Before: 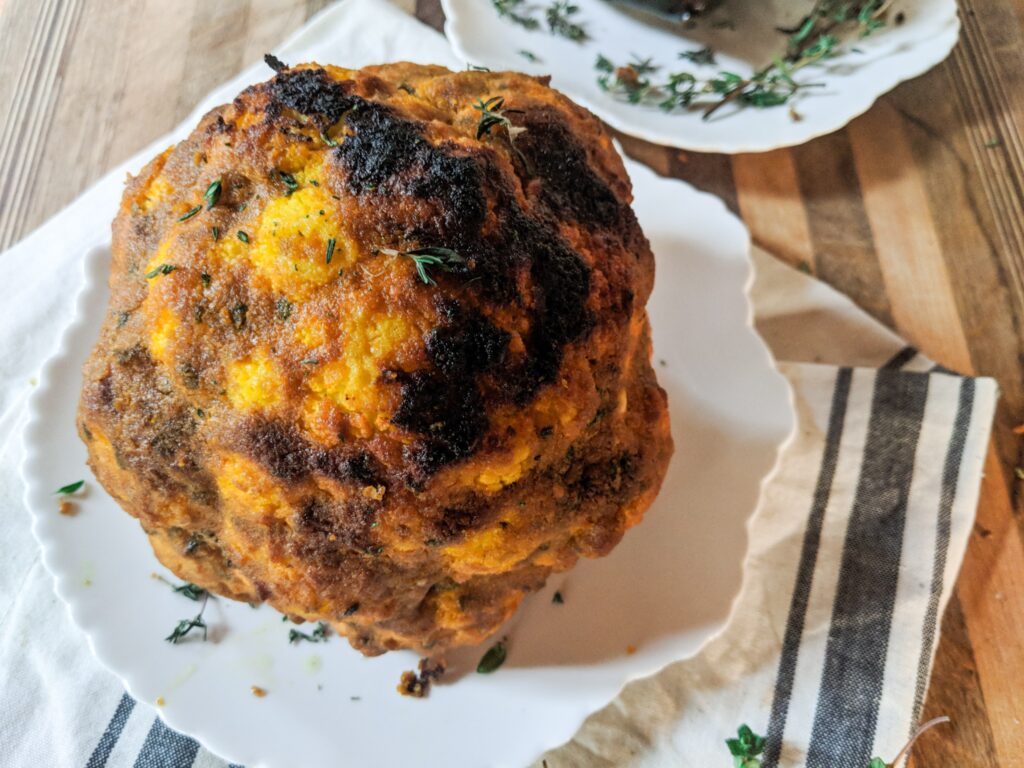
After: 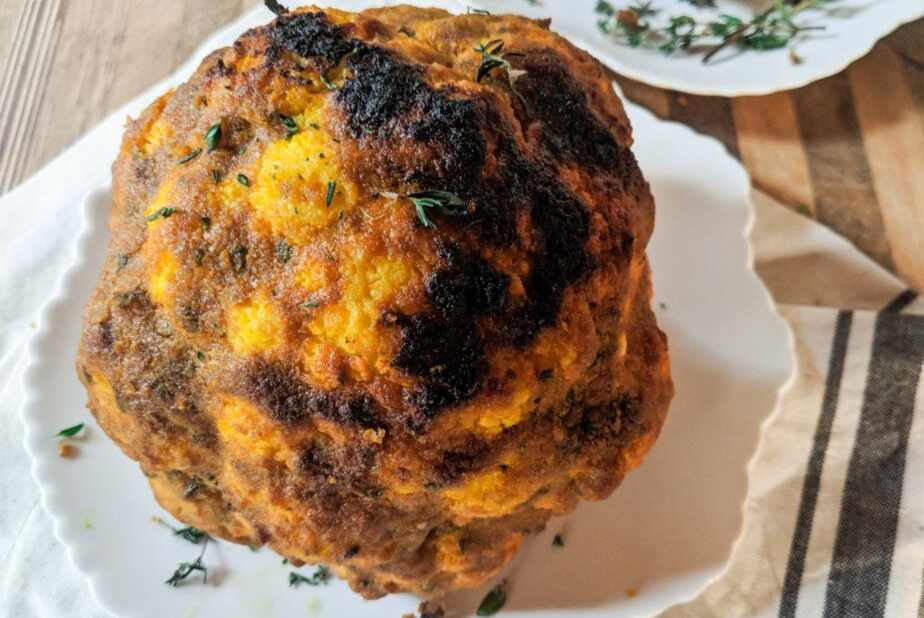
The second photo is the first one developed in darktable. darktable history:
white balance: red 1.009, blue 0.985
crop: top 7.49%, right 9.717%, bottom 11.943%
